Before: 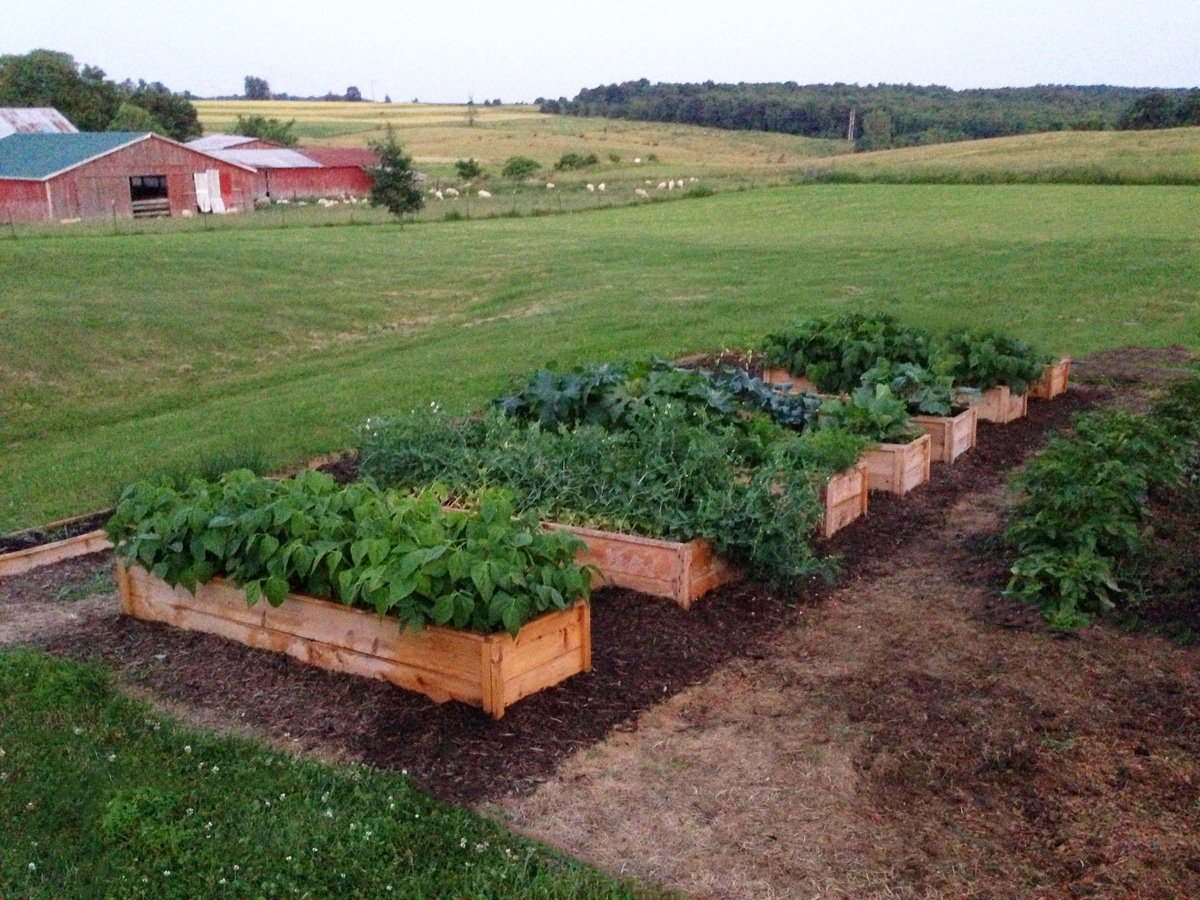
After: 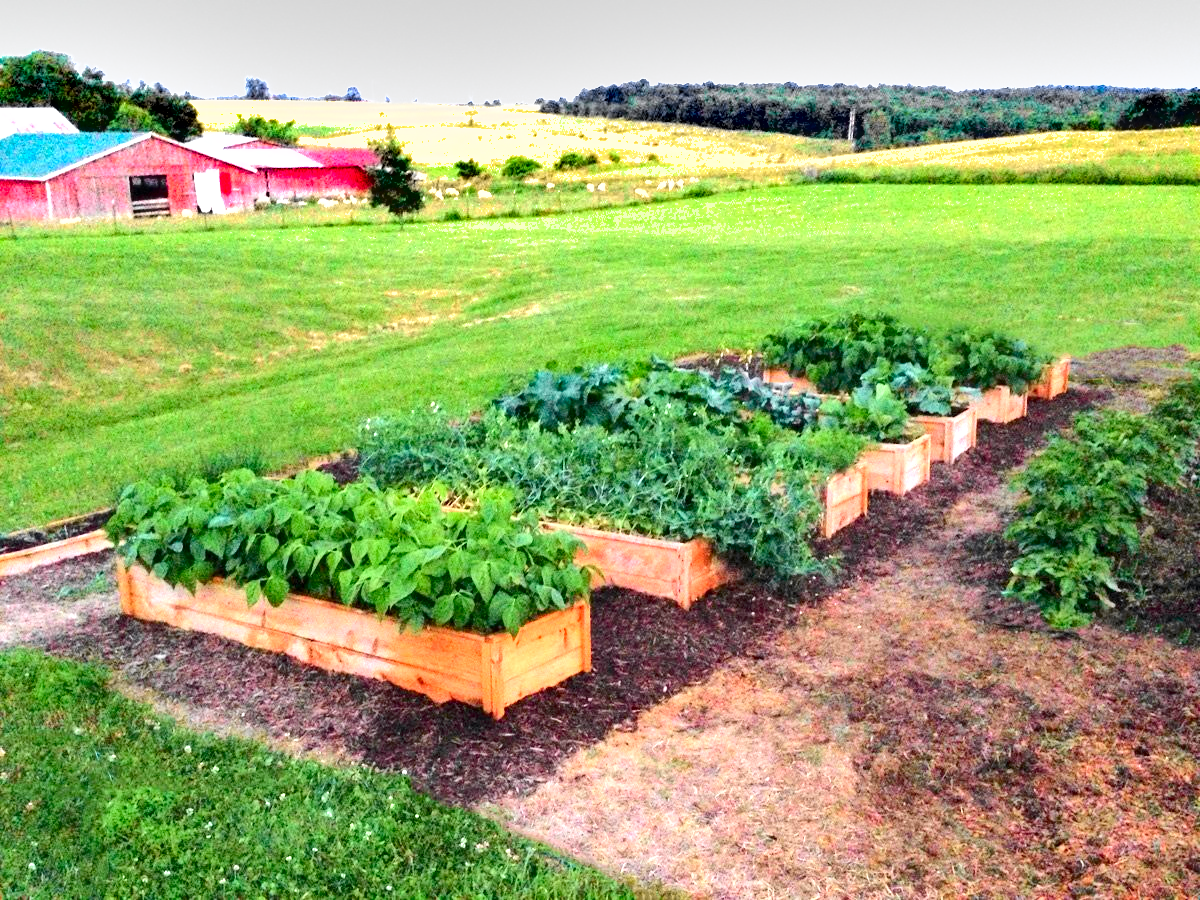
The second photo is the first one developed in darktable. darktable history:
tone curve: curves: ch0 [(0, 0) (0.071, 0.047) (0.266, 0.26) (0.483, 0.554) (0.753, 0.811) (1, 0.983)]; ch1 [(0, 0) (0.346, 0.307) (0.408, 0.369) (0.463, 0.443) (0.482, 0.493) (0.502, 0.5) (0.517, 0.502) (0.55, 0.548) (0.597, 0.624) (0.651, 0.698) (1, 1)]; ch2 [(0, 0) (0.346, 0.34) (0.434, 0.46) (0.485, 0.494) (0.5, 0.494) (0.517, 0.506) (0.535, 0.529) (0.583, 0.611) (0.625, 0.666) (1, 1)], color space Lab, independent channels, preserve colors none
exposure: black level correction 0.001, exposure 1.646 EV, compensate exposure bias true, compensate highlight preservation false
shadows and highlights: white point adjustment 0.05, highlights color adjustment 55.9%, soften with gaussian
